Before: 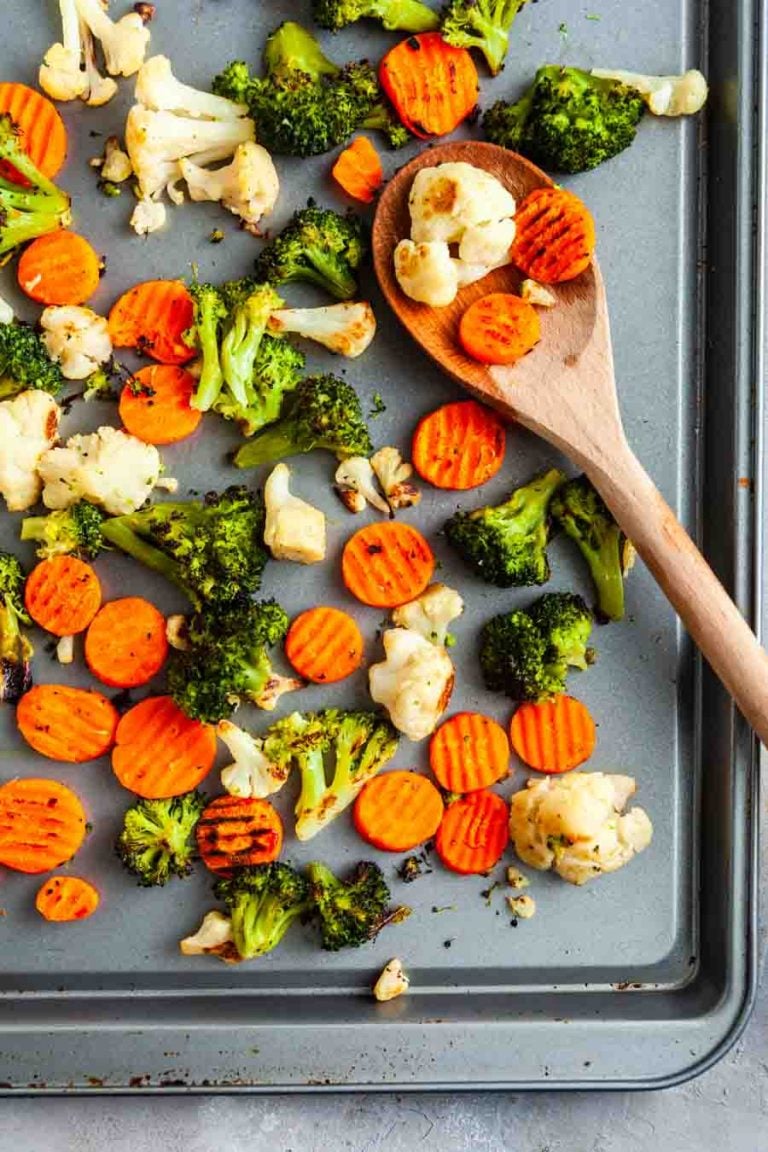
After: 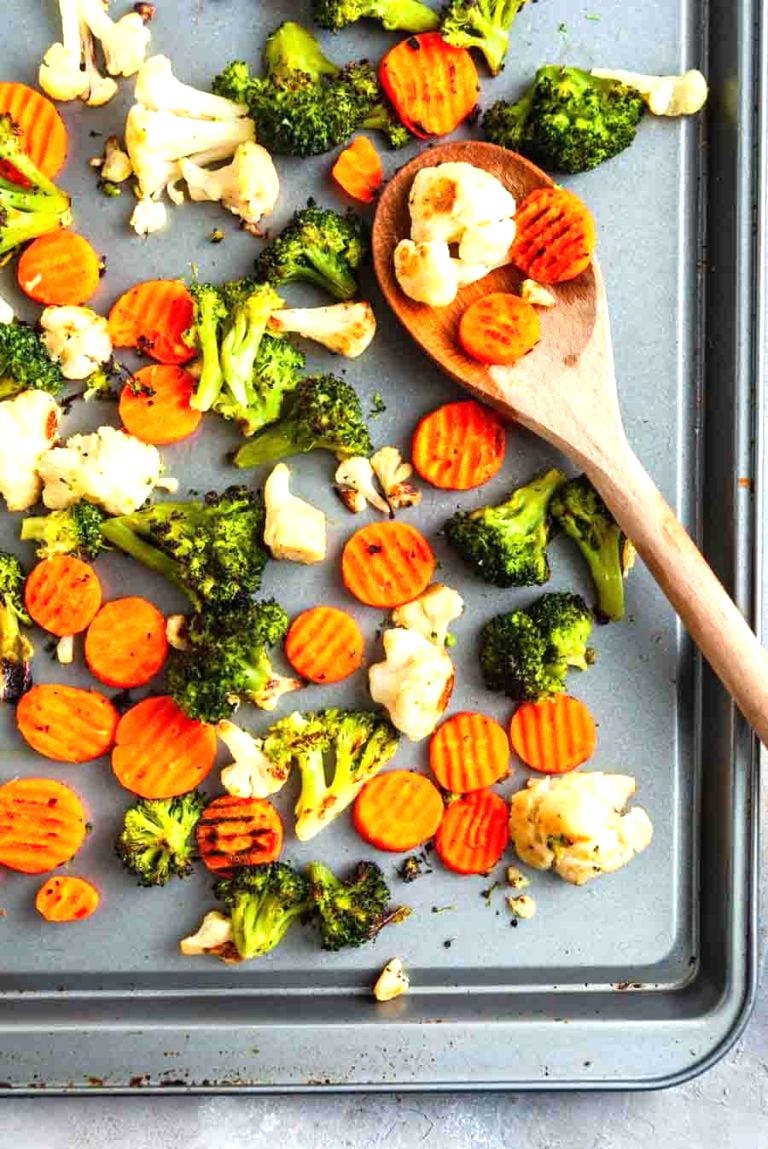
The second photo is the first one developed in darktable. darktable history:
crop: top 0.05%, bottom 0.098%
exposure: exposure 0.636 EV, compensate highlight preservation false
